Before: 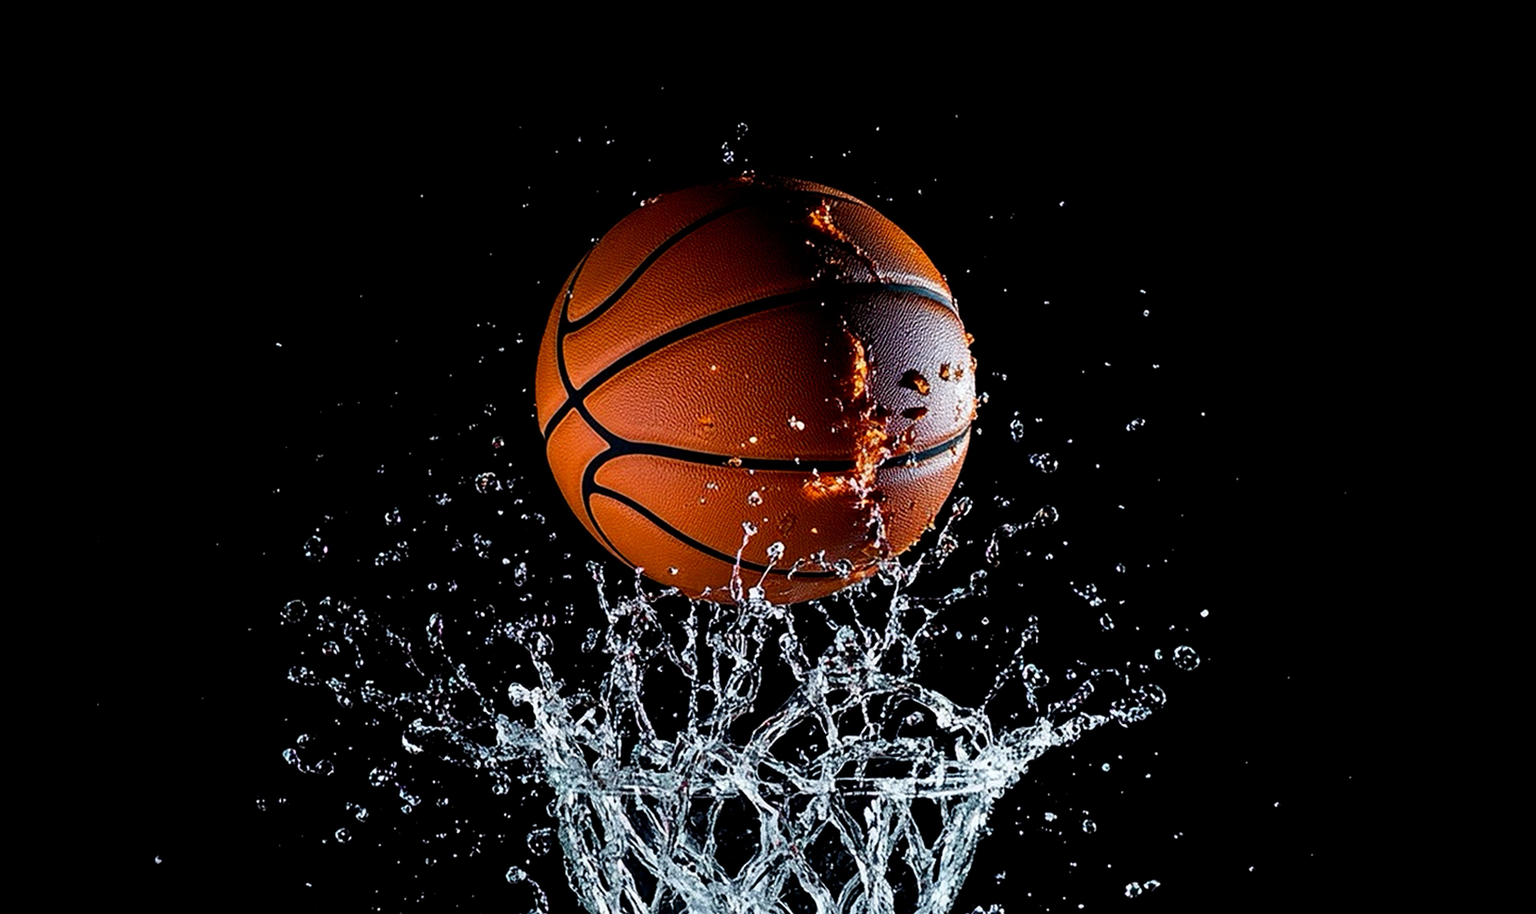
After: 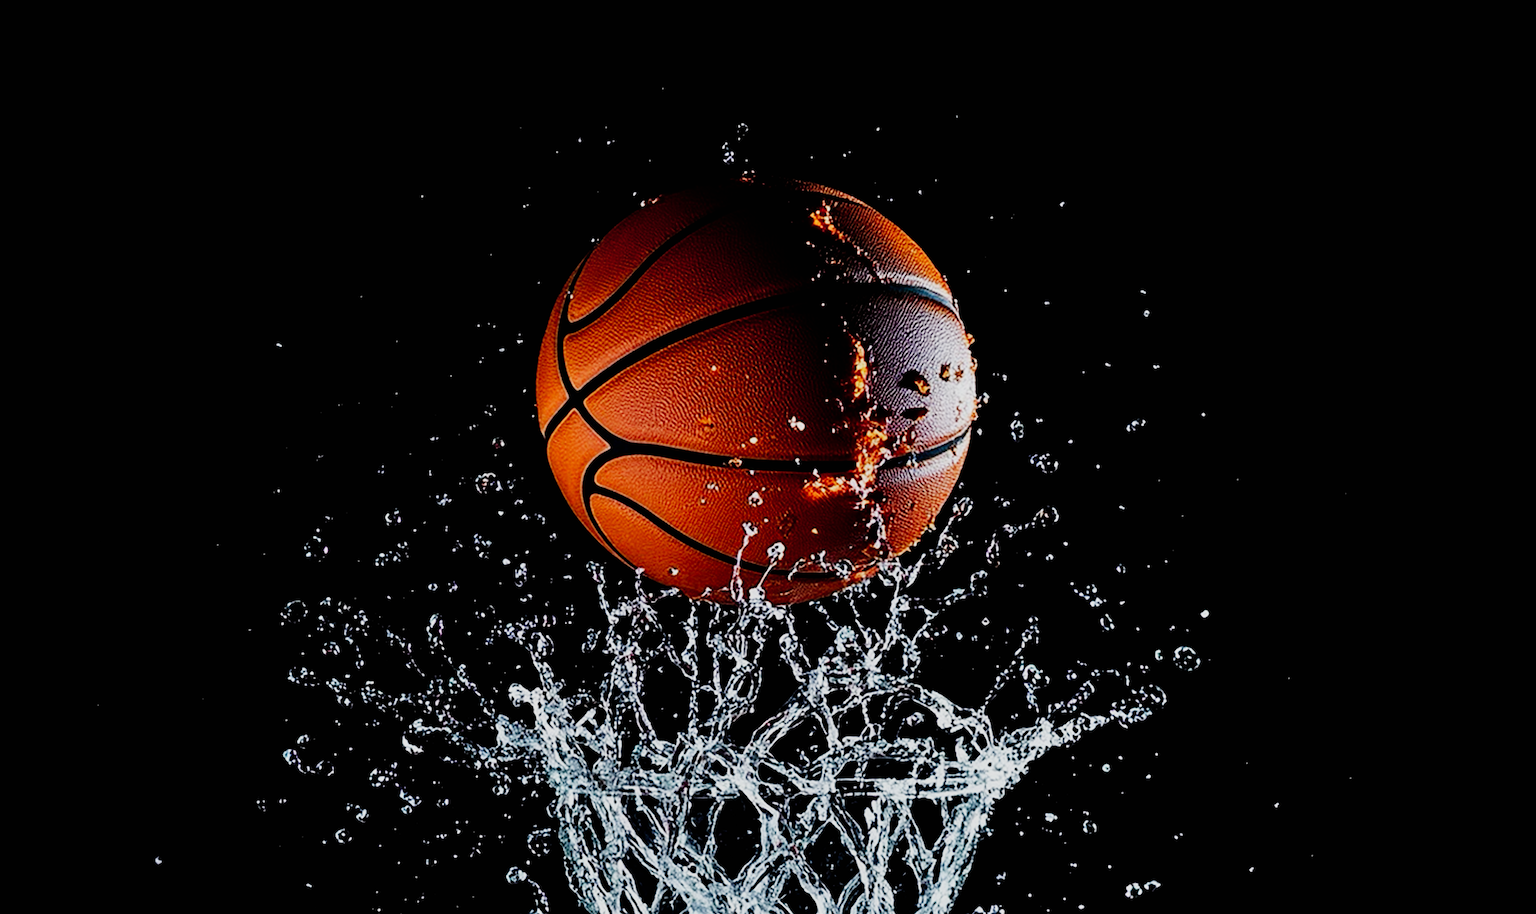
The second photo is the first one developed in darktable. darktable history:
shadows and highlights: shadows 22.7, highlights -48.71, soften with gaussian
sigmoid: contrast 1.69, skew -0.23, preserve hue 0%, red attenuation 0.1, red rotation 0.035, green attenuation 0.1, green rotation -0.017, blue attenuation 0.15, blue rotation -0.052, base primaries Rec2020
